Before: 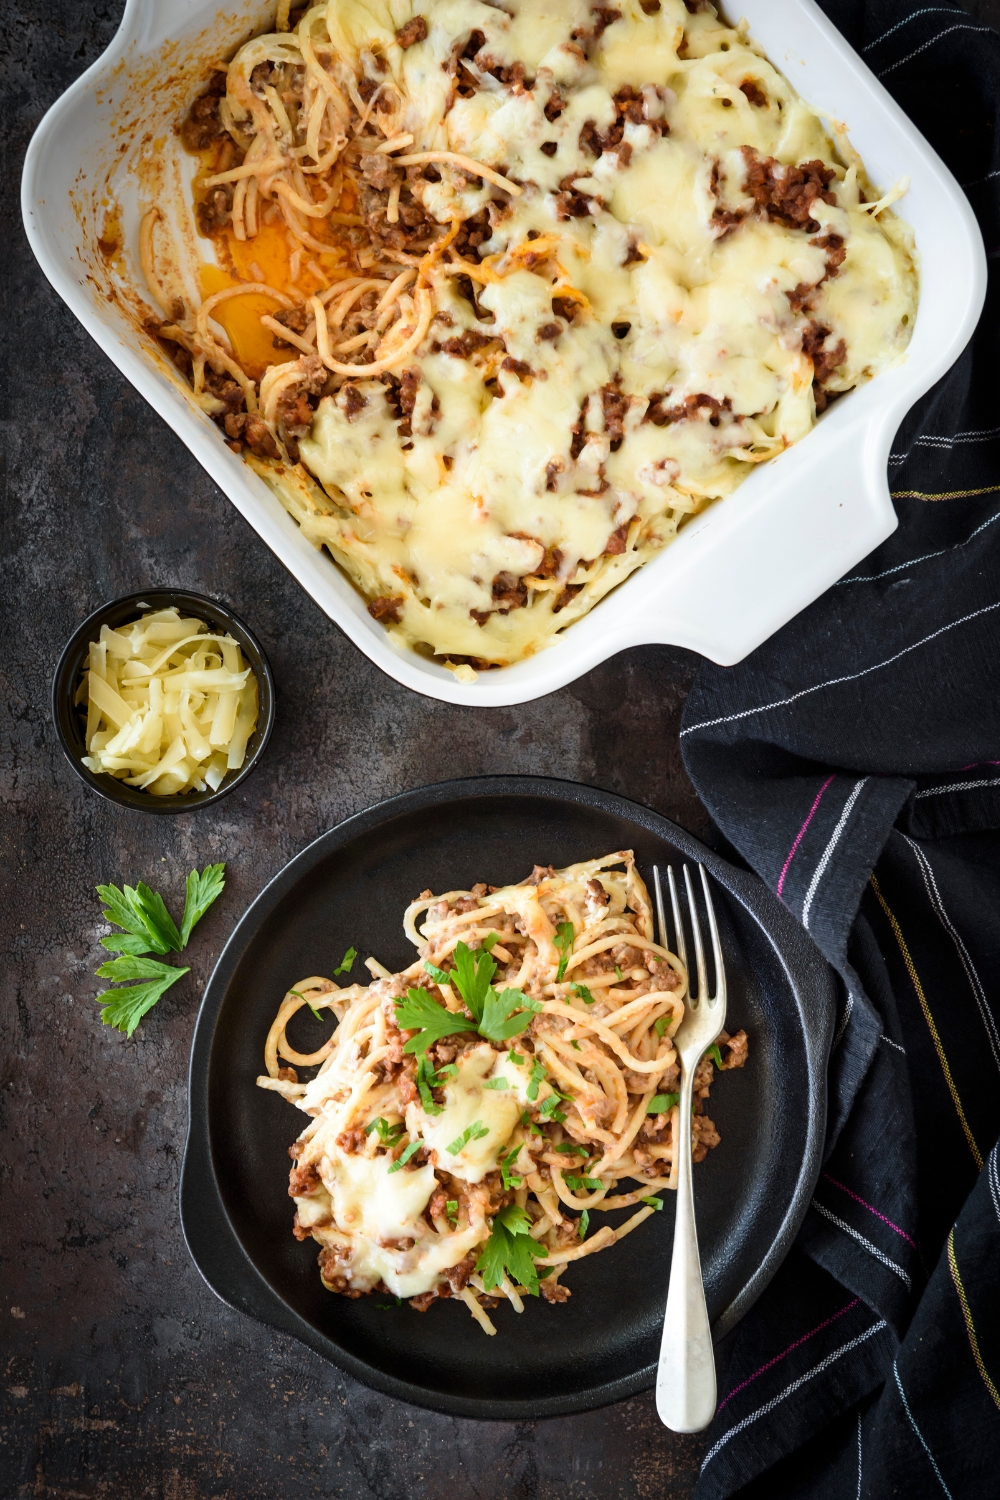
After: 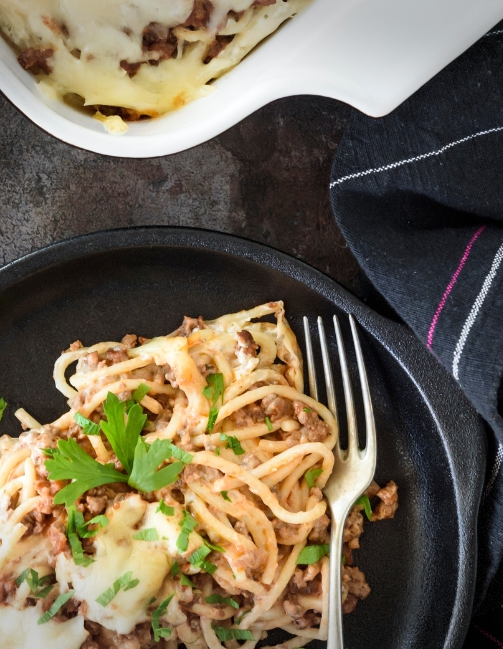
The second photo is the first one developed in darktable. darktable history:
crop: left 35.03%, top 36.625%, right 14.663%, bottom 20.057%
vignetting: fall-off start 100%, brightness -0.406, saturation -0.3, width/height ratio 1.324, dithering 8-bit output, unbound false
